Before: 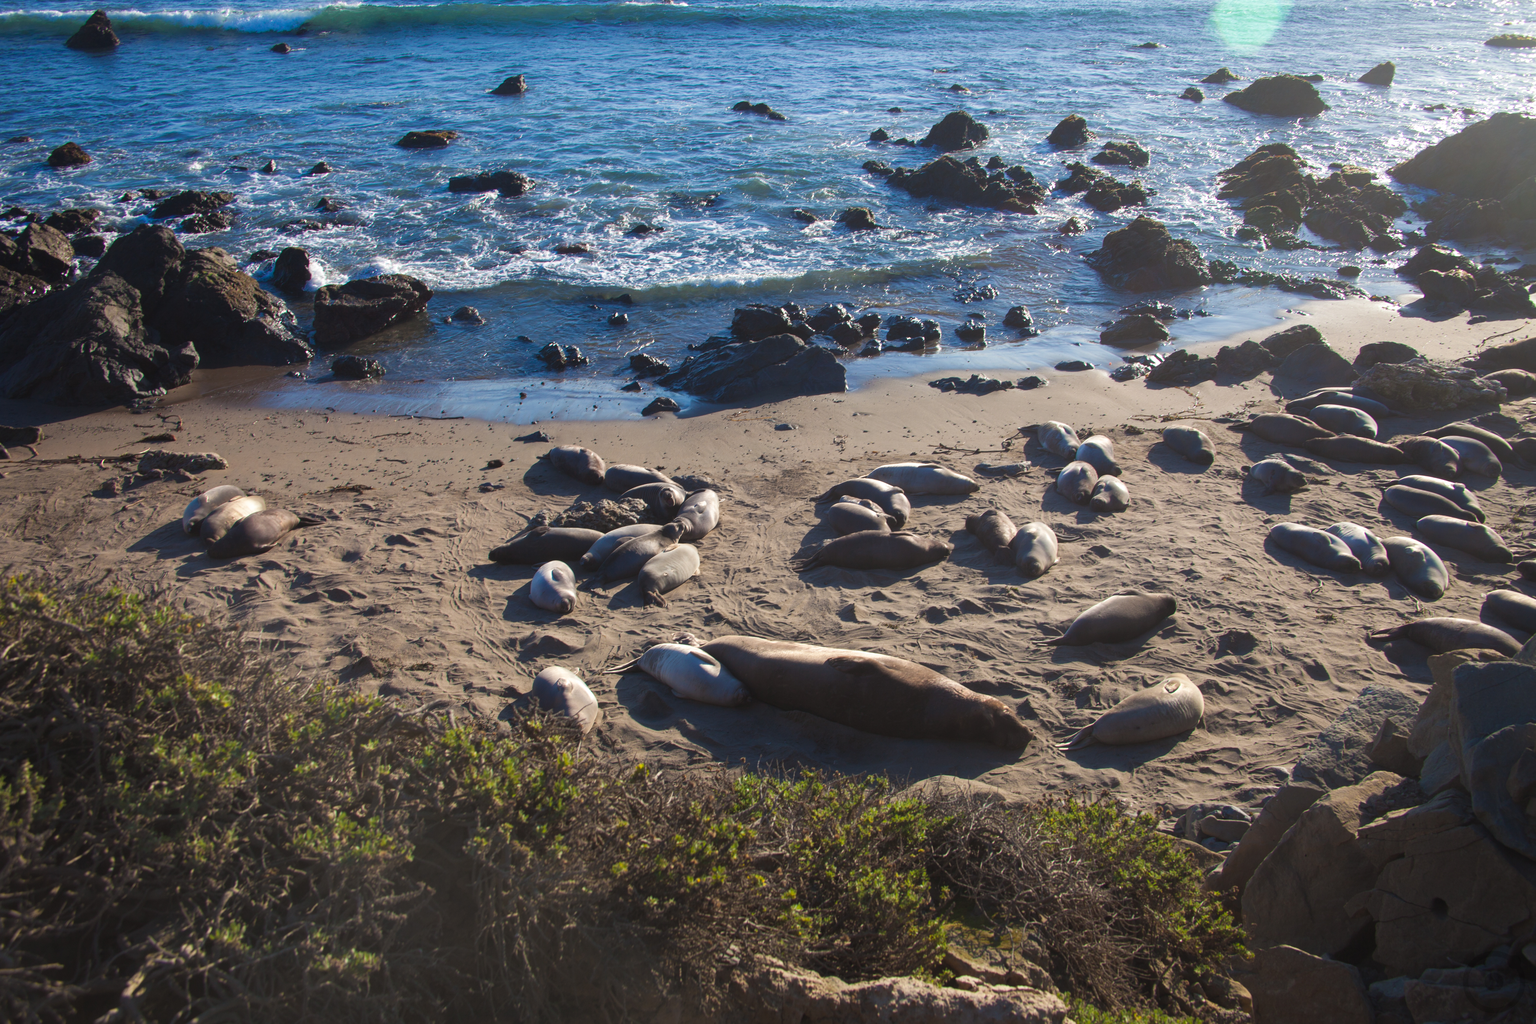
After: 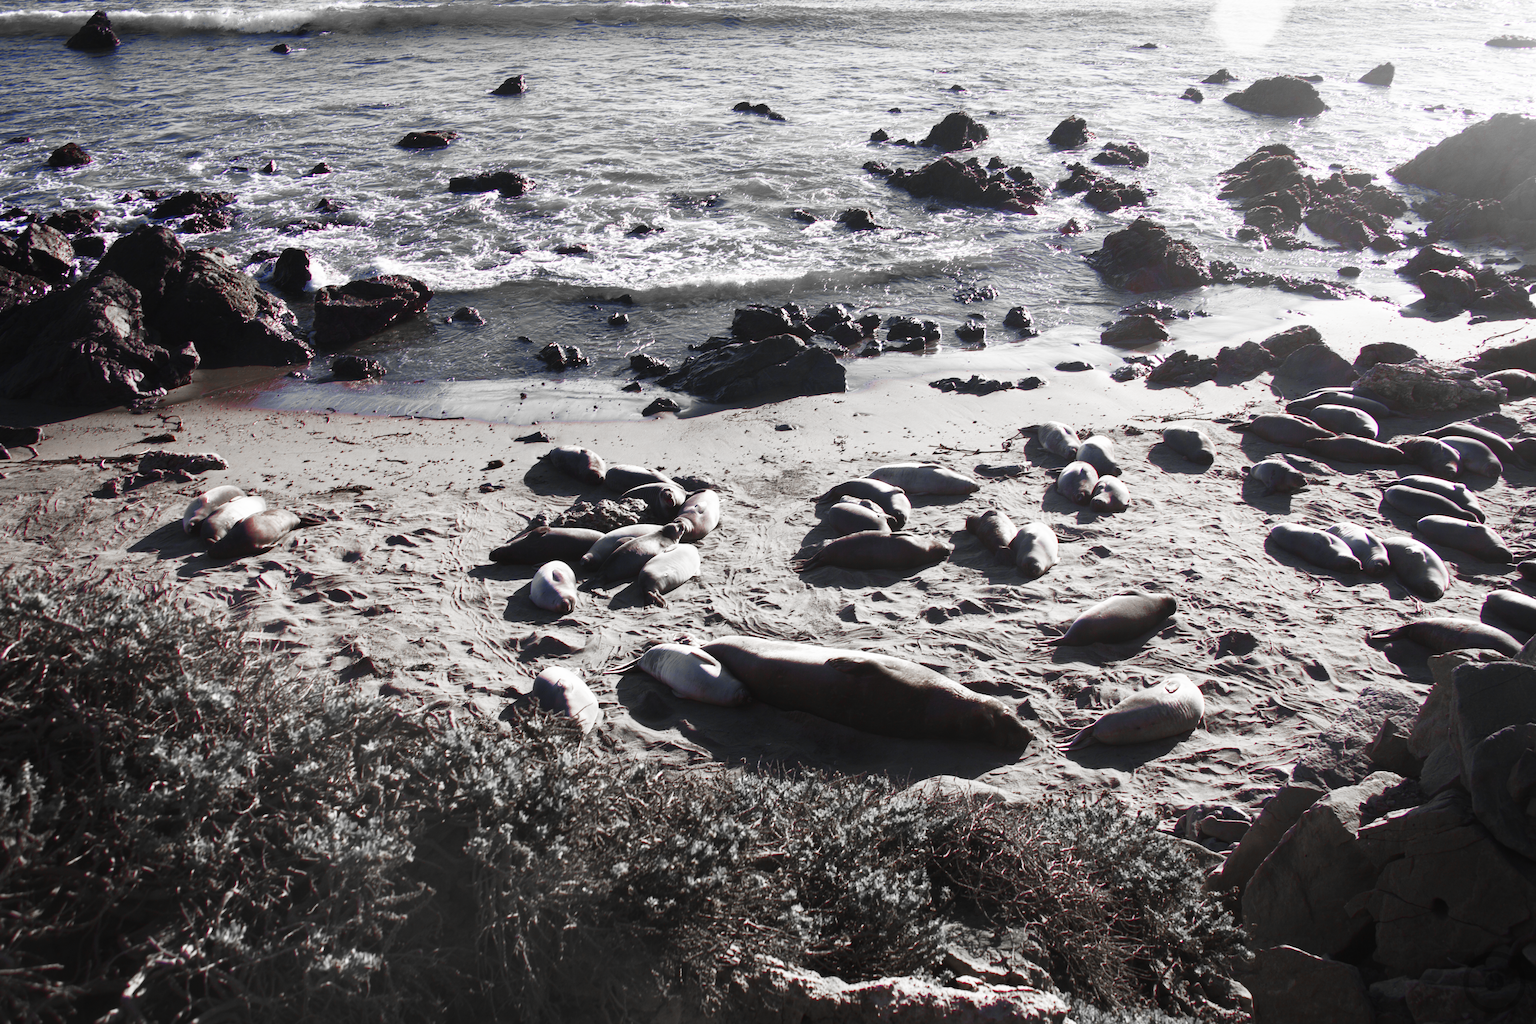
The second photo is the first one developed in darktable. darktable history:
color balance rgb: shadows lift › luminance -10%, shadows lift › chroma 1%, shadows lift › hue 113°, power › luminance -15%, highlights gain › chroma 0.2%, highlights gain › hue 333°, global offset › luminance 0.5%, perceptual saturation grading › global saturation 20%, perceptual saturation grading › highlights -50%, perceptual saturation grading › shadows 25%, contrast -10%
color zones: curves: ch0 [(0, 0.278) (0.143, 0.5) (0.286, 0.5) (0.429, 0.5) (0.571, 0.5) (0.714, 0.5) (0.857, 0.5) (1, 0.5)]; ch1 [(0, 1) (0.143, 0.165) (0.286, 0) (0.429, 0) (0.571, 0) (0.714, 0) (0.857, 0.5) (1, 0.5)]; ch2 [(0, 0.508) (0.143, 0.5) (0.286, 0.5) (0.429, 0.5) (0.571, 0.5) (0.714, 0.5) (0.857, 0.5) (1, 0.5)]
white balance: emerald 1
base curve: curves: ch0 [(0, 0) (0.007, 0.004) (0.027, 0.03) (0.046, 0.07) (0.207, 0.54) (0.442, 0.872) (0.673, 0.972) (1, 1)], preserve colors none
exposure: exposure -0.021 EV, compensate highlight preservation false
